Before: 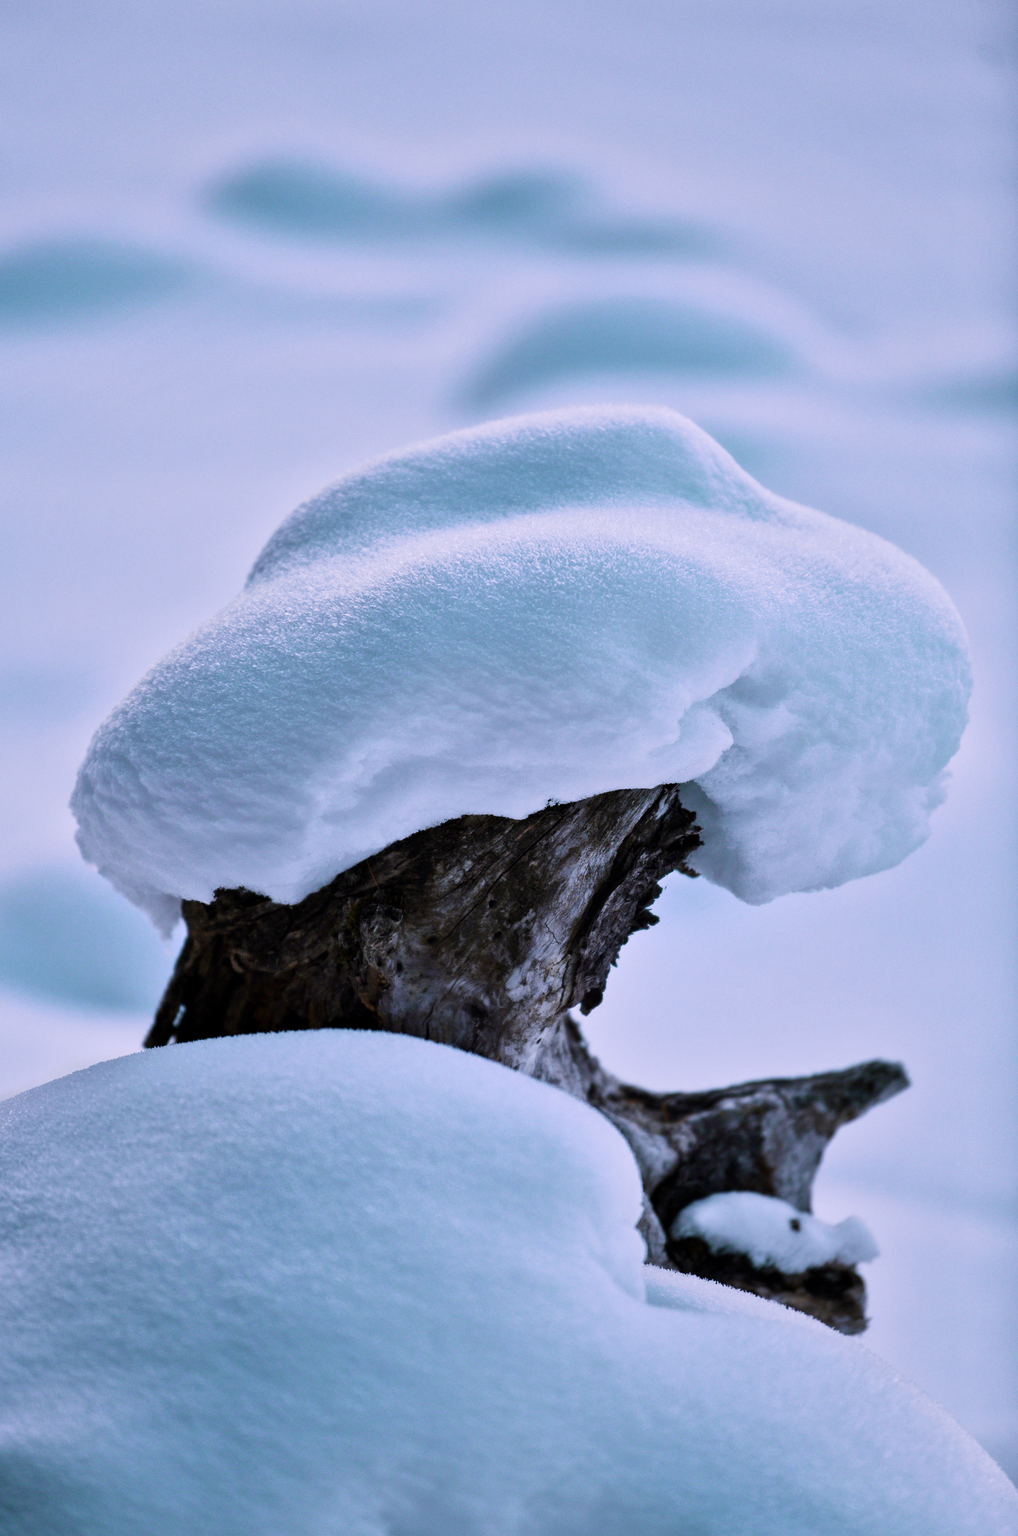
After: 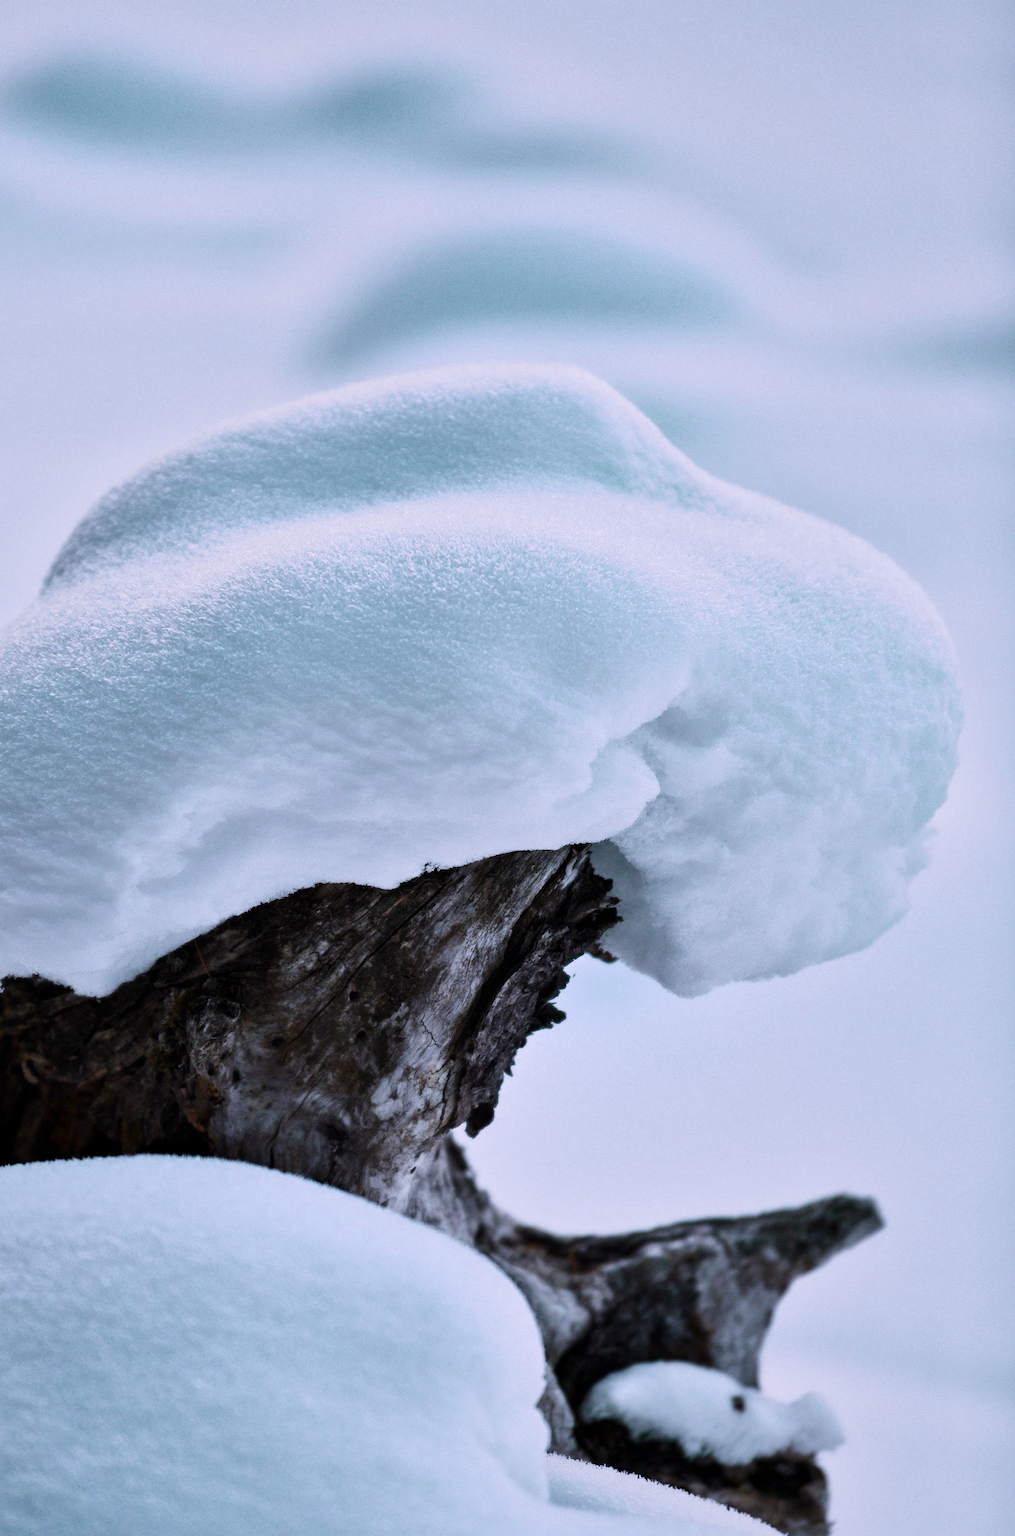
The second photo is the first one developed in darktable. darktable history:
color zones: curves: ch0 [(0, 0.299) (0.25, 0.383) (0.456, 0.352) (0.736, 0.571)]; ch1 [(0, 0.63) (0.151, 0.568) (0.254, 0.416) (0.47, 0.558) (0.732, 0.37) (0.909, 0.492)]; ch2 [(0.004, 0.604) (0.158, 0.443) (0.257, 0.403) (0.761, 0.468)]
crop and rotate: left 21.007%, top 7.777%, right 0.369%, bottom 13.415%
